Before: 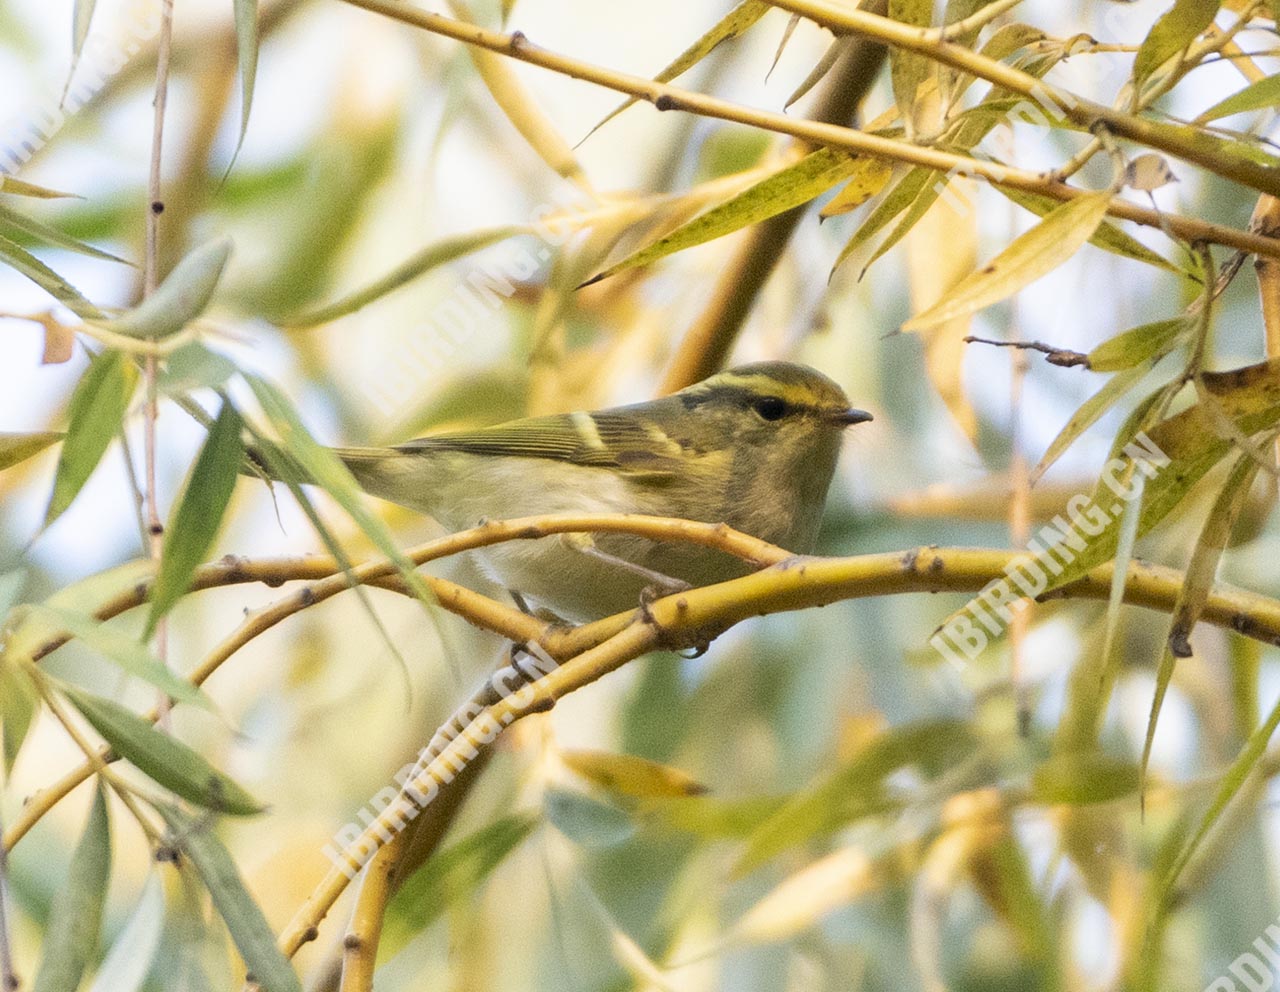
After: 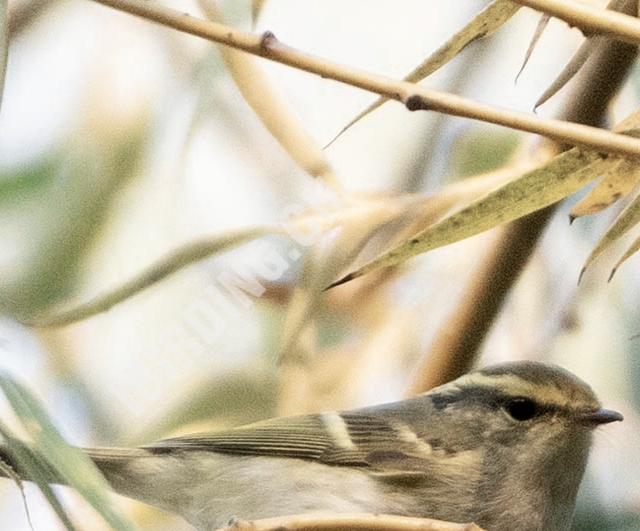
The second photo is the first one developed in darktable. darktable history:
contrast brightness saturation: contrast 0.1, saturation -0.3
exposure: black level correction 0.004, exposure 0.014 EV, compensate highlight preservation false
crop: left 19.556%, right 30.401%, bottom 46.458%
color zones: curves: ch0 [(0, 0.5) (0.125, 0.4) (0.25, 0.5) (0.375, 0.4) (0.5, 0.4) (0.625, 0.35) (0.75, 0.35) (0.875, 0.5)]; ch1 [(0, 0.35) (0.125, 0.45) (0.25, 0.35) (0.375, 0.35) (0.5, 0.35) (0.625, 0.35) (0.75, 0.45) (0.875, 0.35)]; ch2 [(0, 0.6) (0.125, 0.5) (0.25, 0.5) (0.375, 0.6) (0.5, 0.6) (0.625, 0.5) (0.75, 0.5) (0.875, 0.5)]
